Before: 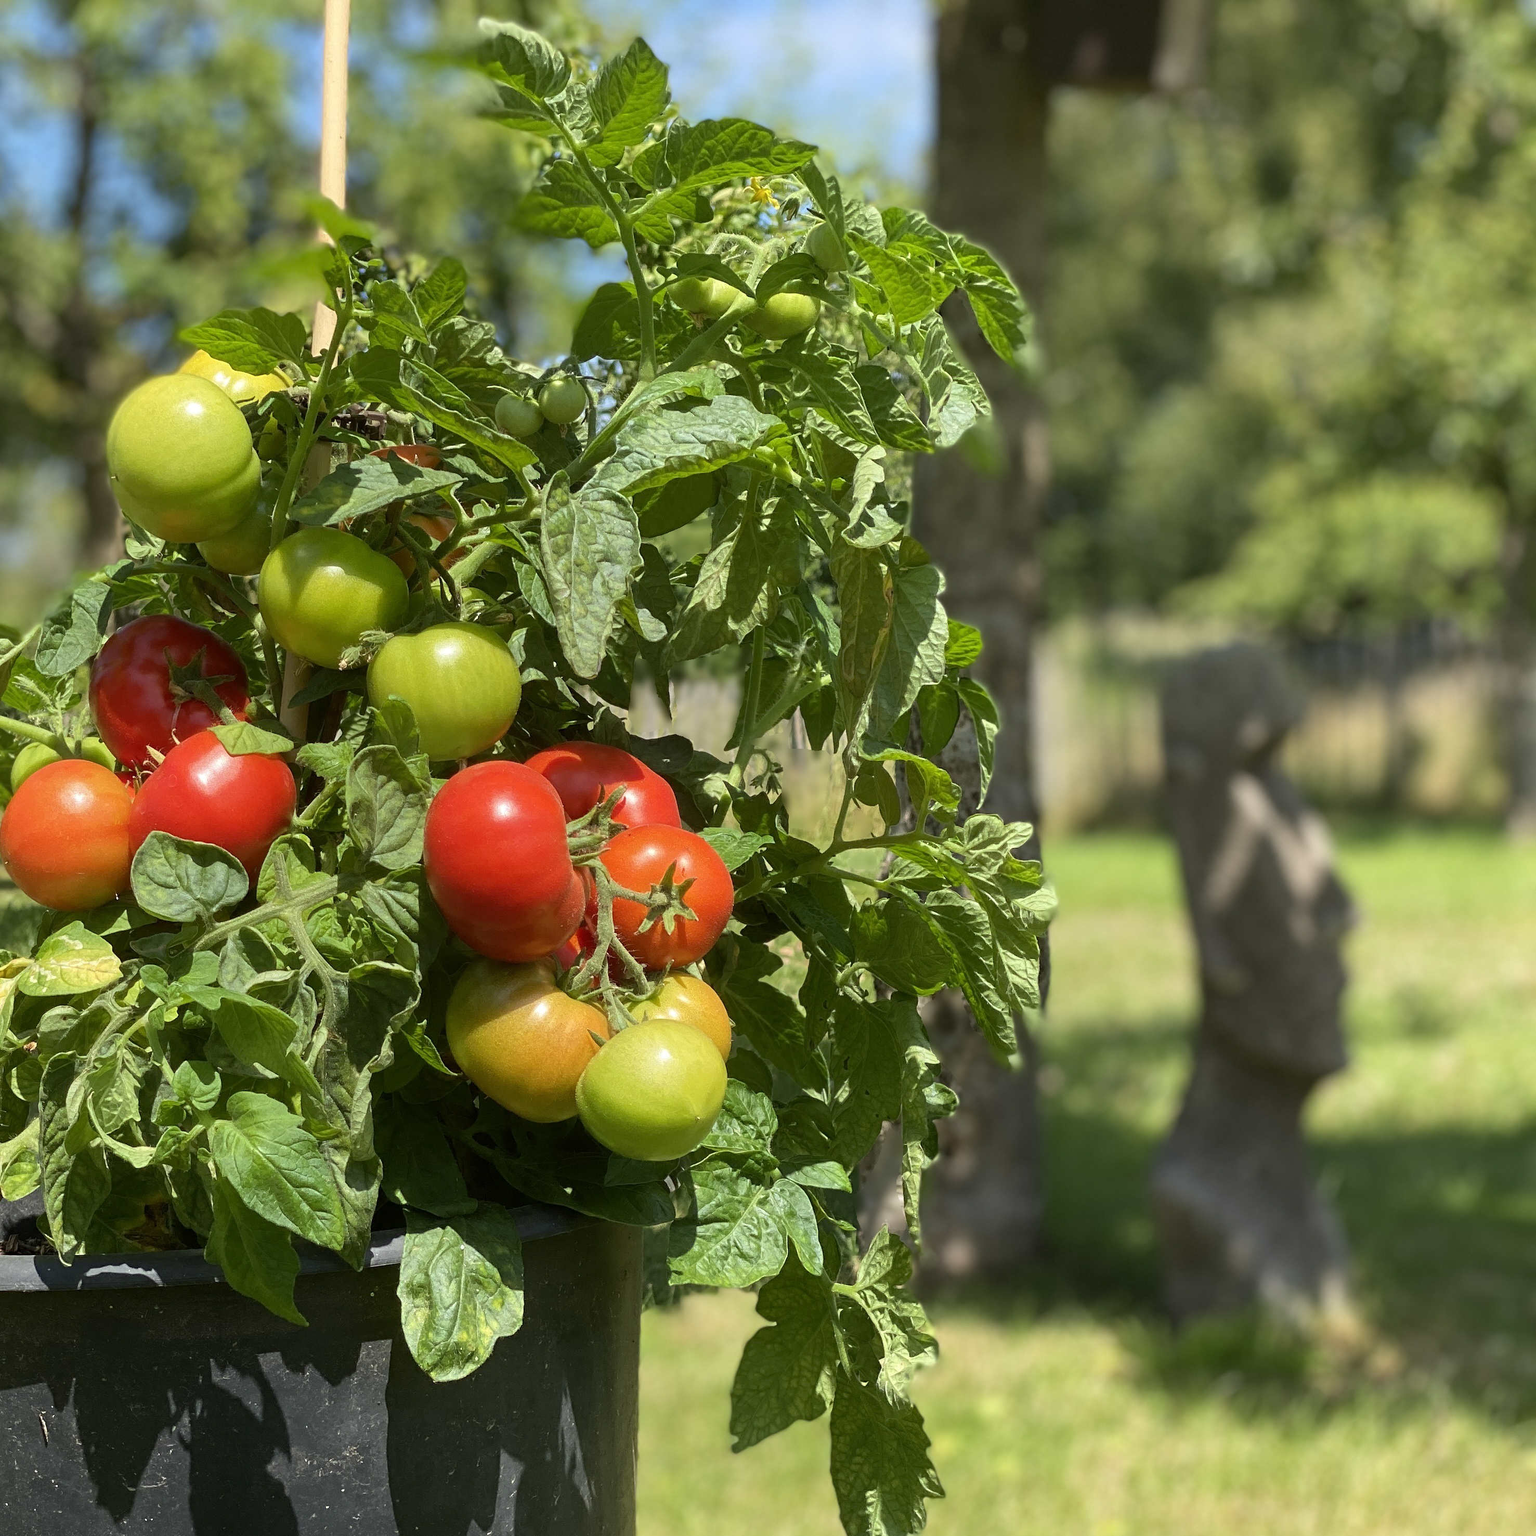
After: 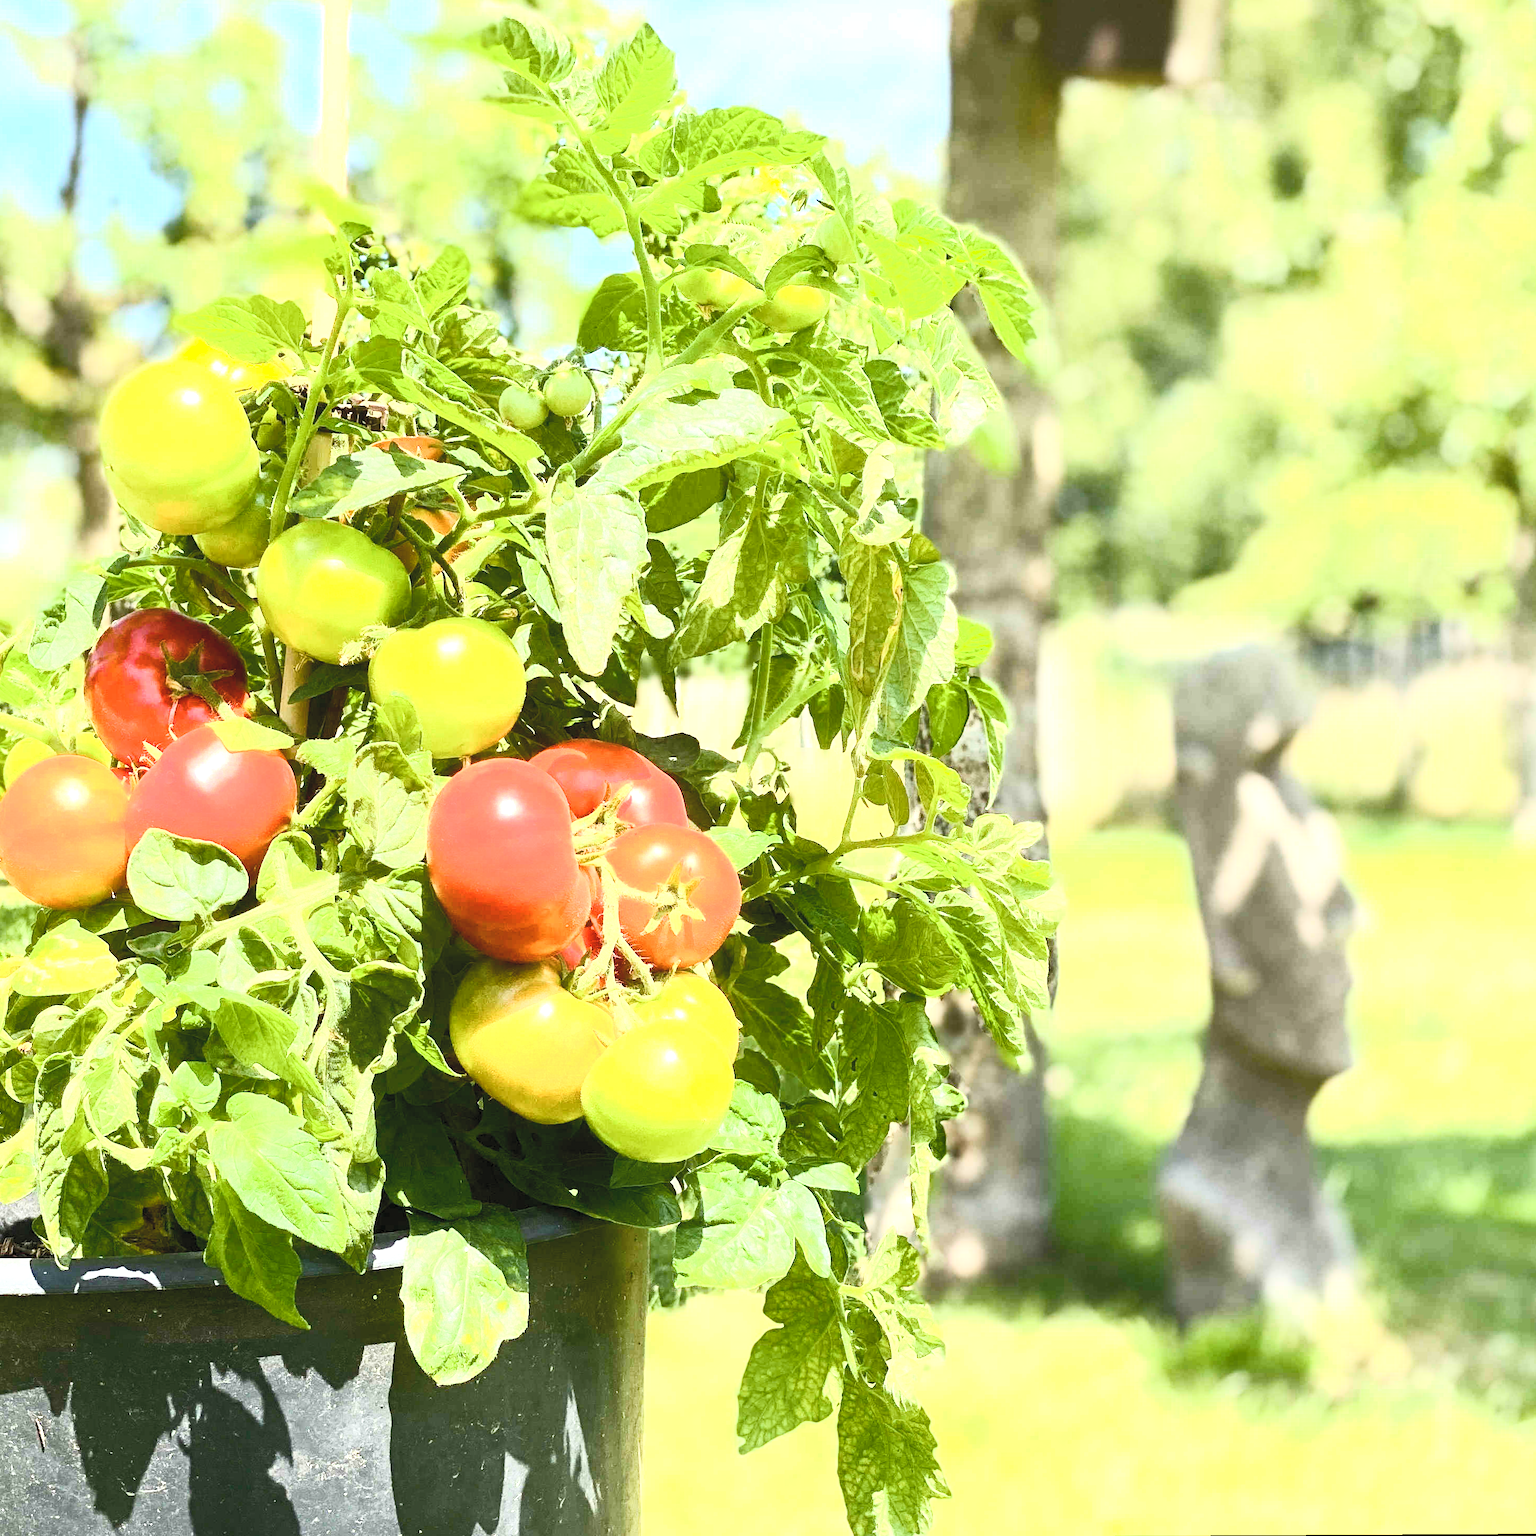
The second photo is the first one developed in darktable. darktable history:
rotate and perspective: rotation 0.174°, lens shift (vertical) 0.013, lens shift (horizontal) 0.019, shear 0.001, automatic cropping original format, crop left 0.007, crop right 0.991, crop top 0.016, crop bottom 0.997
color balance rgb: perceptual saturation grading › global saturation 20%, perceptual saturation grading › highlights -50%, perceptual saturation grading › shadows 30%, perceptual brilliance grading › global brilliance 10%, perceptual brilliance grading › shadows 15%
tone equalizer: -8 EV -0.75 EV, -7 EV -0.7 EV, -6 EV -0.6 EV, -5 EV -0.4 EV, -3 EV 0.4 EV, -2 EV 0.6 EV, -1 EV 0.7 EV, +0 EV 0.75 EV, edges refinement/feathering 500, mask exposure compensation -1.57 EV, preserve details no
exposure: black level correction 0.001, exposure 1.05 EV, compensate exposure bias true, compensate highlight preservation false
contrast brightness saturation: contrast 0.39, brightness 0.53
